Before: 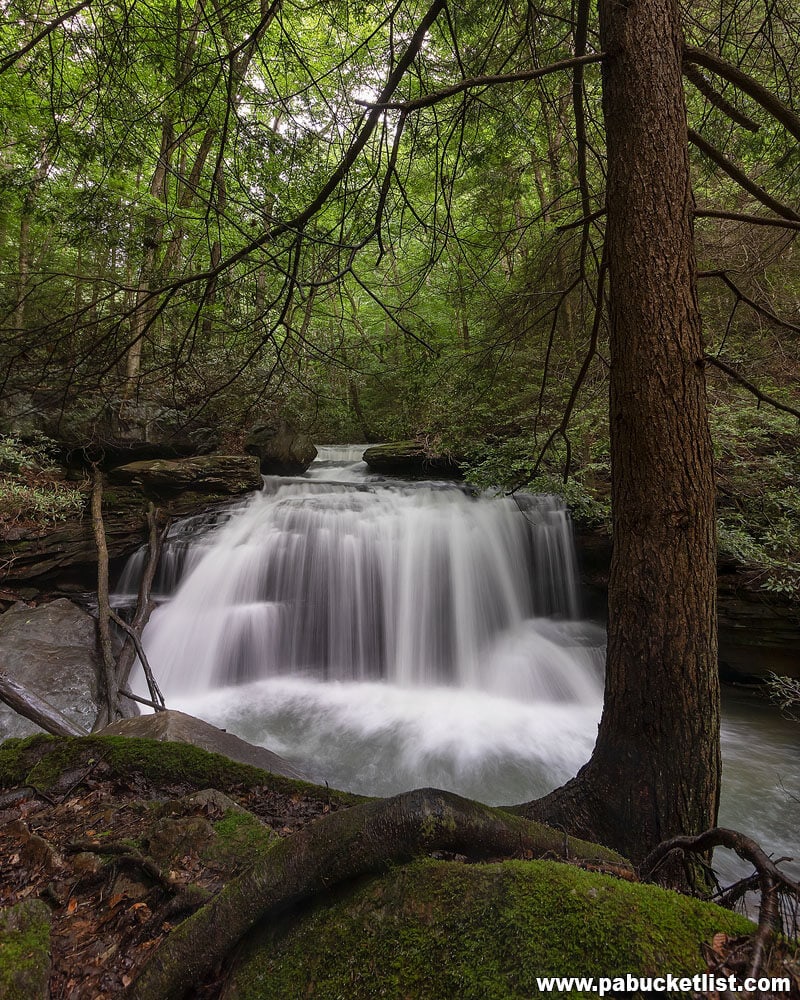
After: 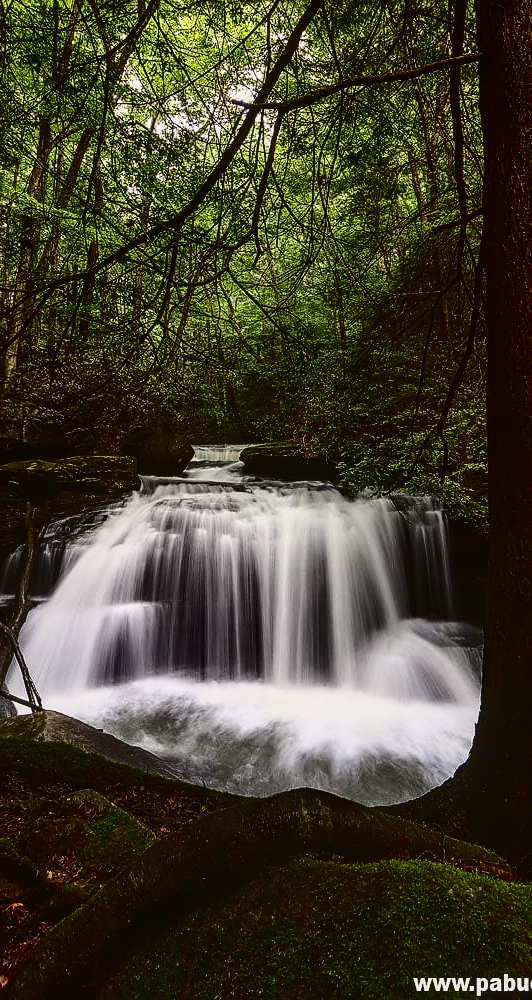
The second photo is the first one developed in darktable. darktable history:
shadows and highlights: shadows -8.71, white point adjustment 1.6, highlights 10.29
local contrast: detail 130%
sharpen: radius 1.605, amount 0.36, threshold 1.468
exposure: exposure 0 EV, compensate highlight preservation false
tone curve: curves: ch0 [(0, 0.021) (0.049, 0.044) (0.152, 0.14) (0.328, 0.377) (0.473, 0.543) (0.641, 0.705) (0.85, 0.894) (1, 0.969)]; ch1 [(0, 0) (0.302, 0.331) (0.427, 0.433) (0.472, 0.47) (0.502, 0.503) (0.527, 0.524) (0.564, 0.591) (0.602, 0.632) (0.677, 0.701) (0.859, 0.885) (1, 1)]; ch2 [(0, 0) (0.33, 0.301) (0.447, 0.44) (0.487, 0.496) (0.502, 0.516) (0.535, 0.563) (0.565, 0.6) (0.618, 0.629) (1, 1)], color space Lab, independent channels, preserve colors none
contrast brightness saturation: contrast 0.242, brightness -0.236, saturation 0.138
crop and rotate: left 15.396%, right 18.022%
